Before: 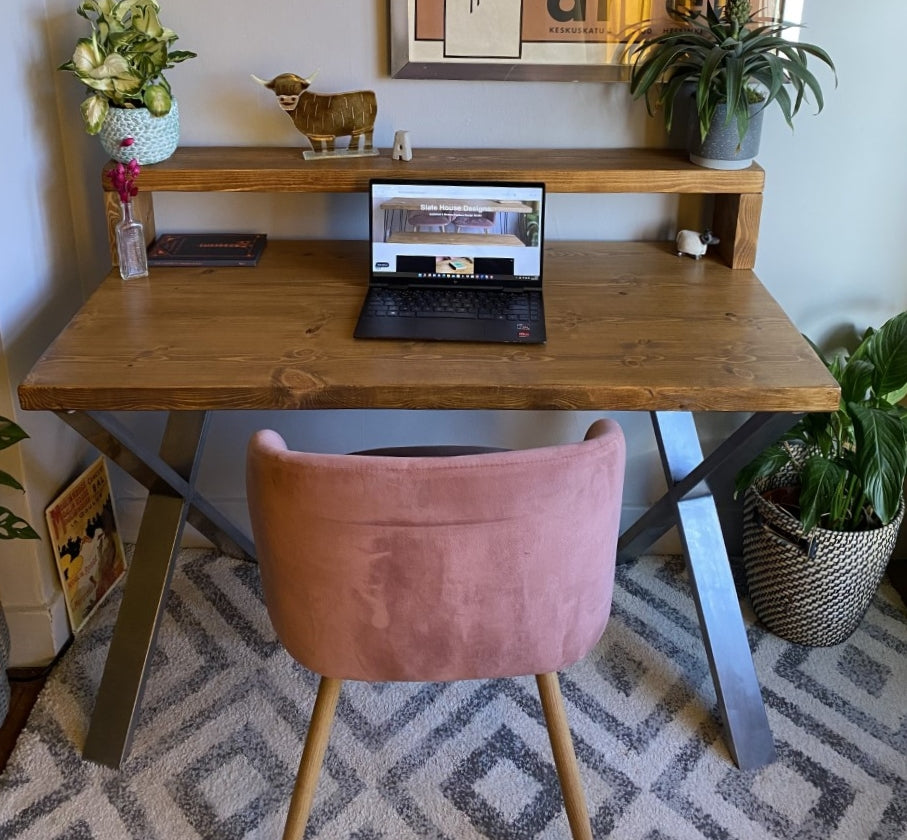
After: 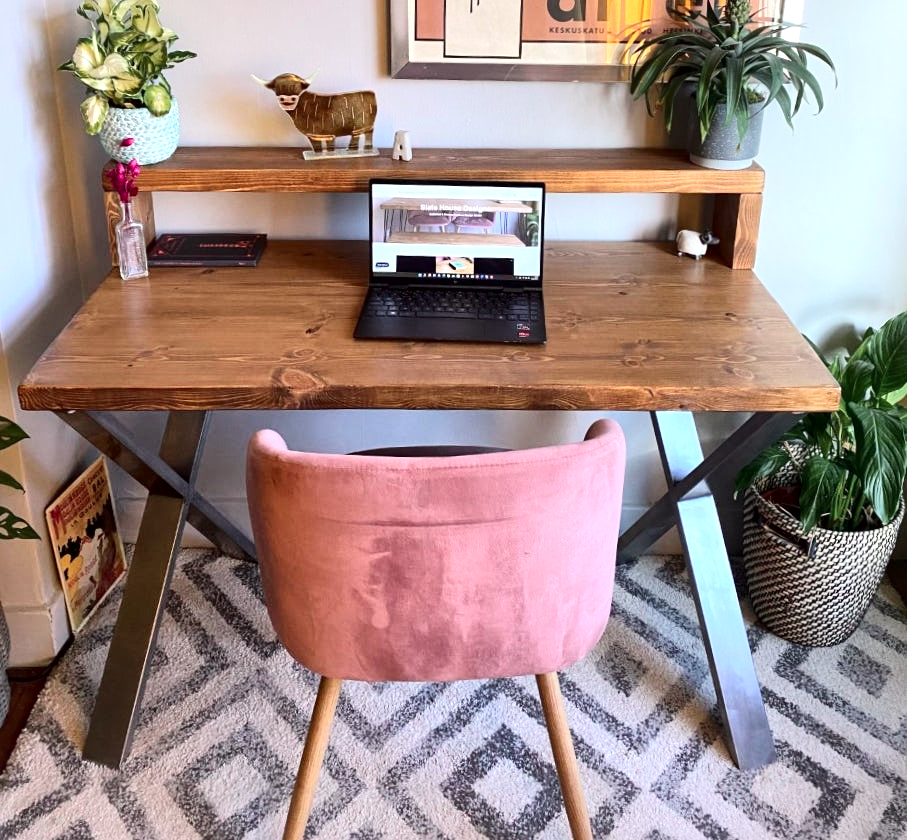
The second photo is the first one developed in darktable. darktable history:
tone curve: curves: ch0 [(0, 0.023) (0.184, 0.168) (0.491, 0.519) (0.748, 0.765) (1, 0.919)]; ch1 [(0, 0) (0.179, 0.173) (0.322, 0.32) (0.424, 0.424) (0.496, 0.501) (0.563, 0.586) (0.761, 0.803) (1, 1)]; ch2 [(0, 0) (0.434, 0.447) (0.483, 0.487) (0.557, 0.541) (0.697, 0.68) (1, 1)], color space Lab, independent channels, preserve colors none
local contrast: mode bilateral grid, contrast 25, coarseness 60, detail 151%, midtone range 0.2
exposure: exposure 0.943 EV, compensate highlight preservation false
